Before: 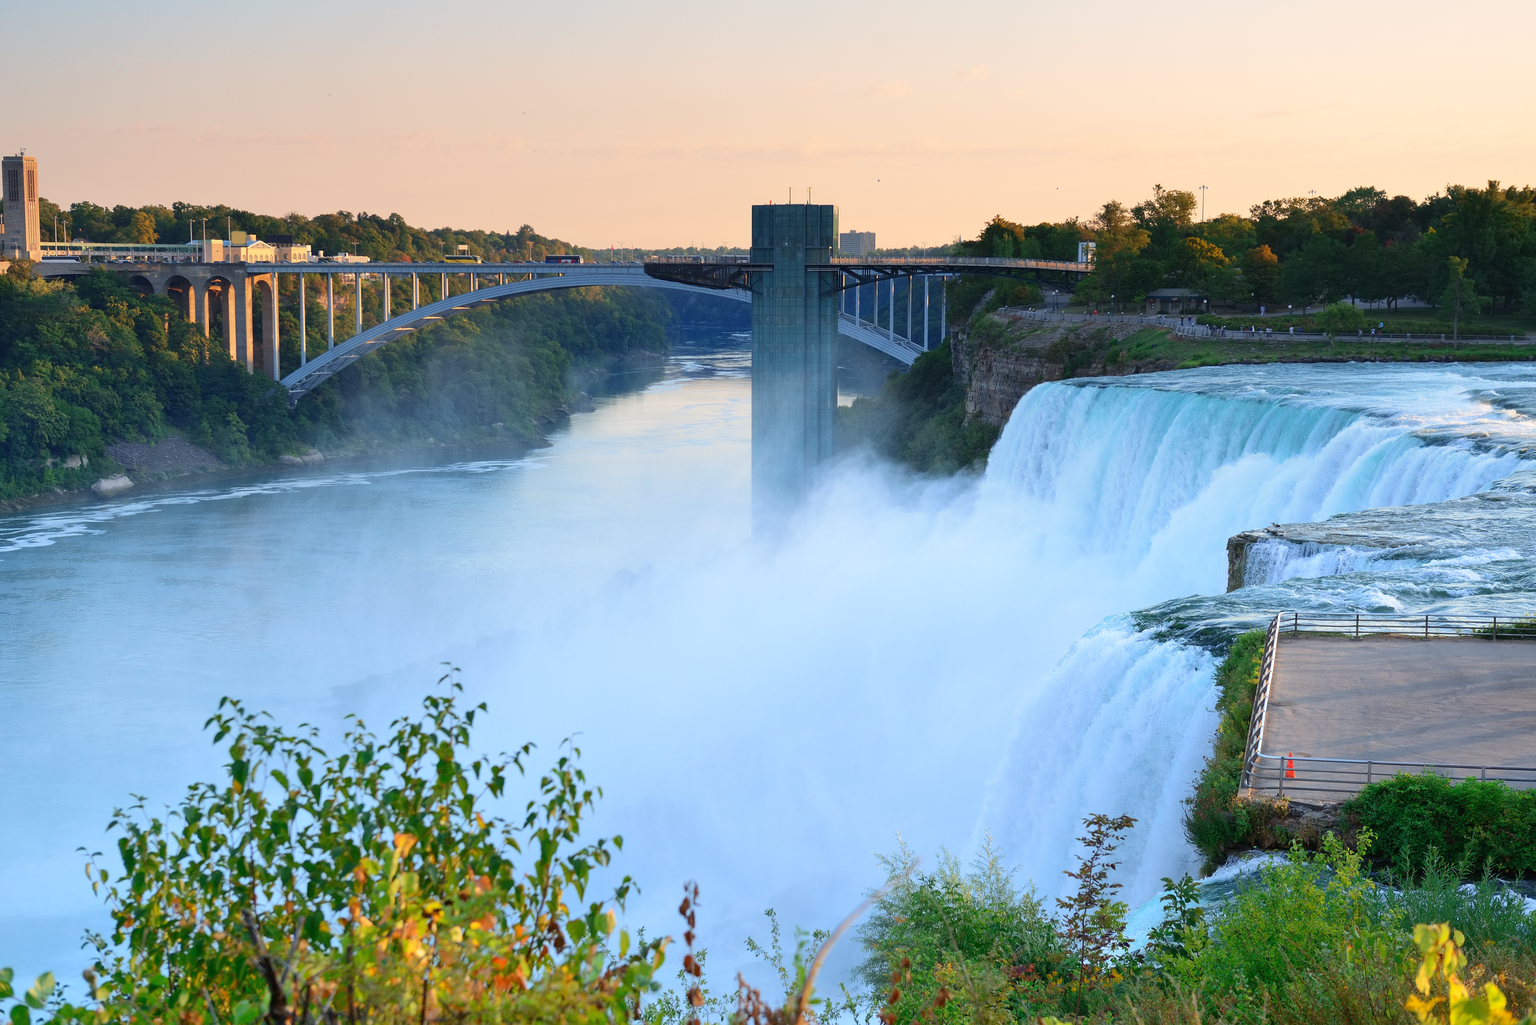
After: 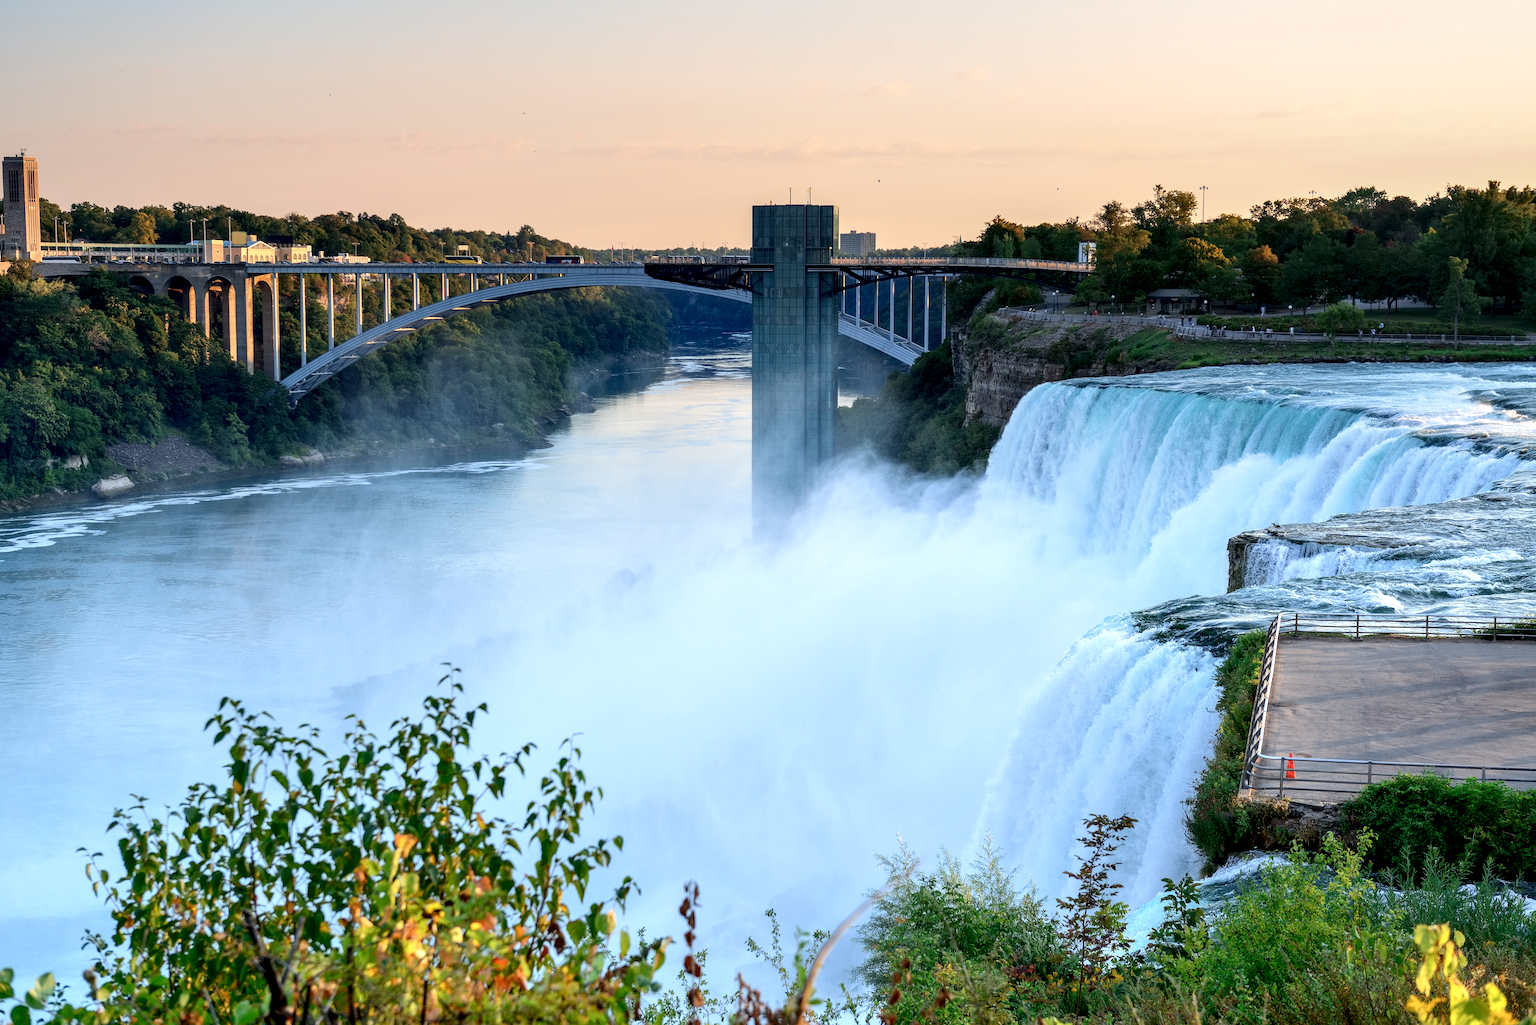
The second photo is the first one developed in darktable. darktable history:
haze removal: strength -0.05
local contrast: highlights 65%, shadows 54%, detail 169%, midtone range 0.514
